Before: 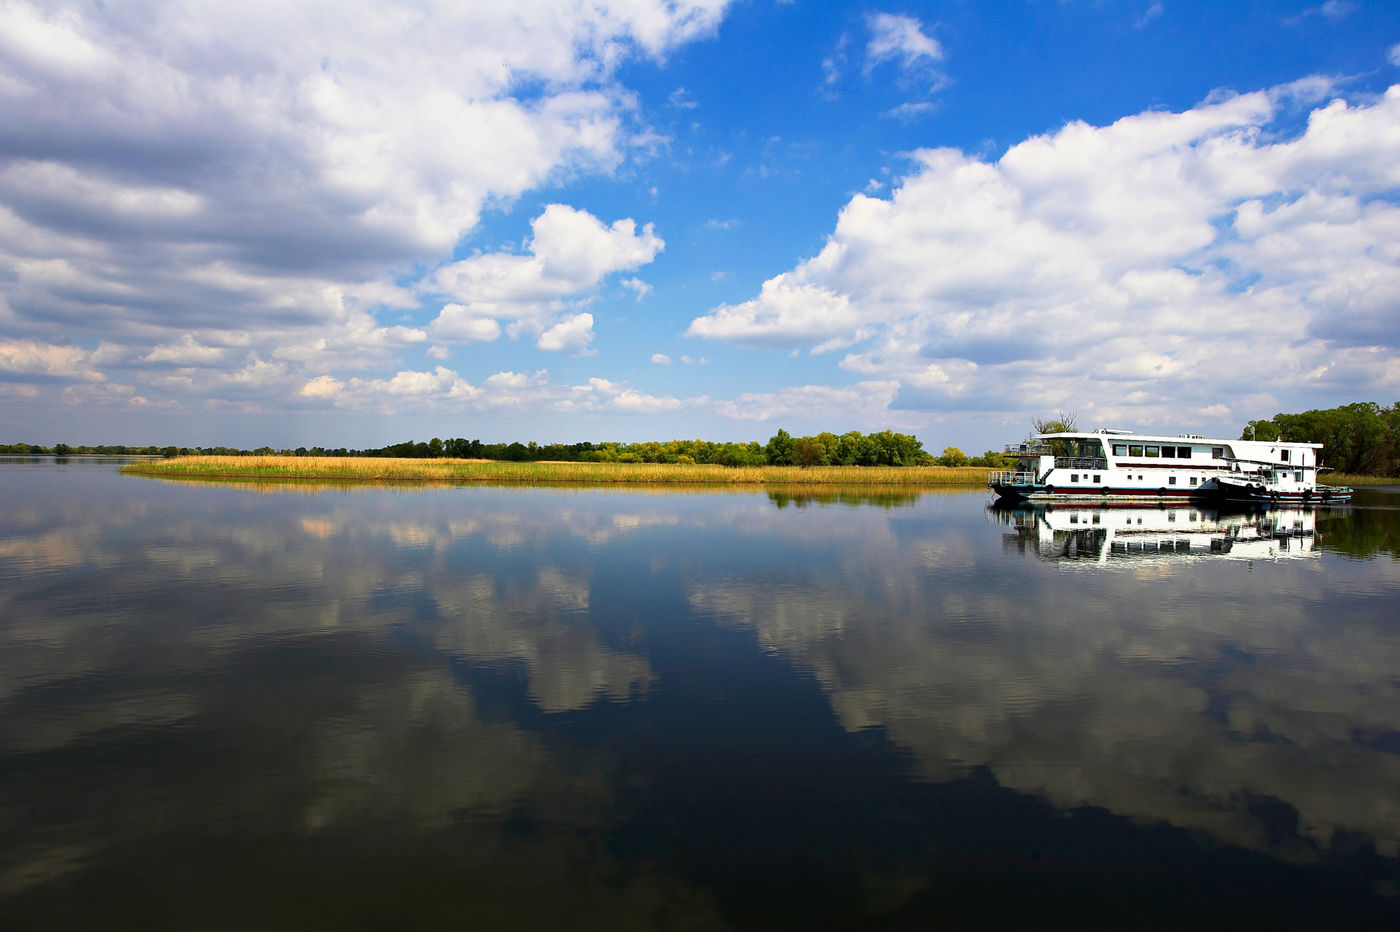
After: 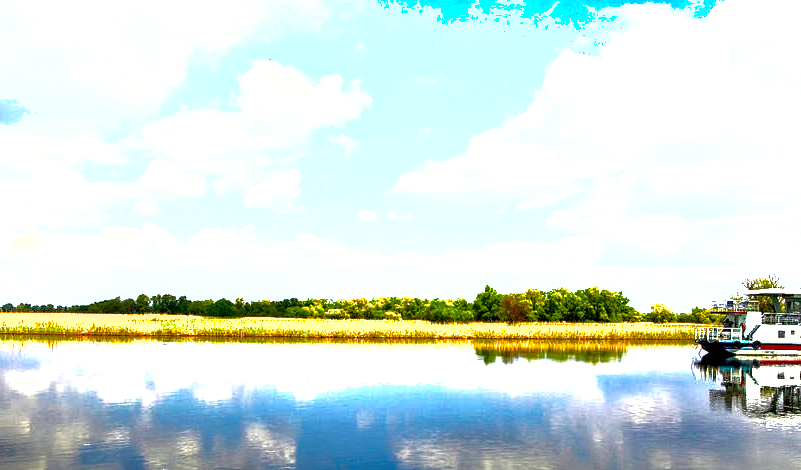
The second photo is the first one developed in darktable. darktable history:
levels: levels [0, 0.352, 0.703]
crop: left 20.932%, top 15.471%, right 21.848%, bottom 34.081%
exposure: exposure 0.217 EV, compensate highlight preservation false
local contrast: highlights 60%, shadows 60%, detail 160%
white balance: emerald 1
contrast brightness saturation: contrast 0.23, brightness 0.1, saturation 0.29
shadows and highlights: on, module defaults
